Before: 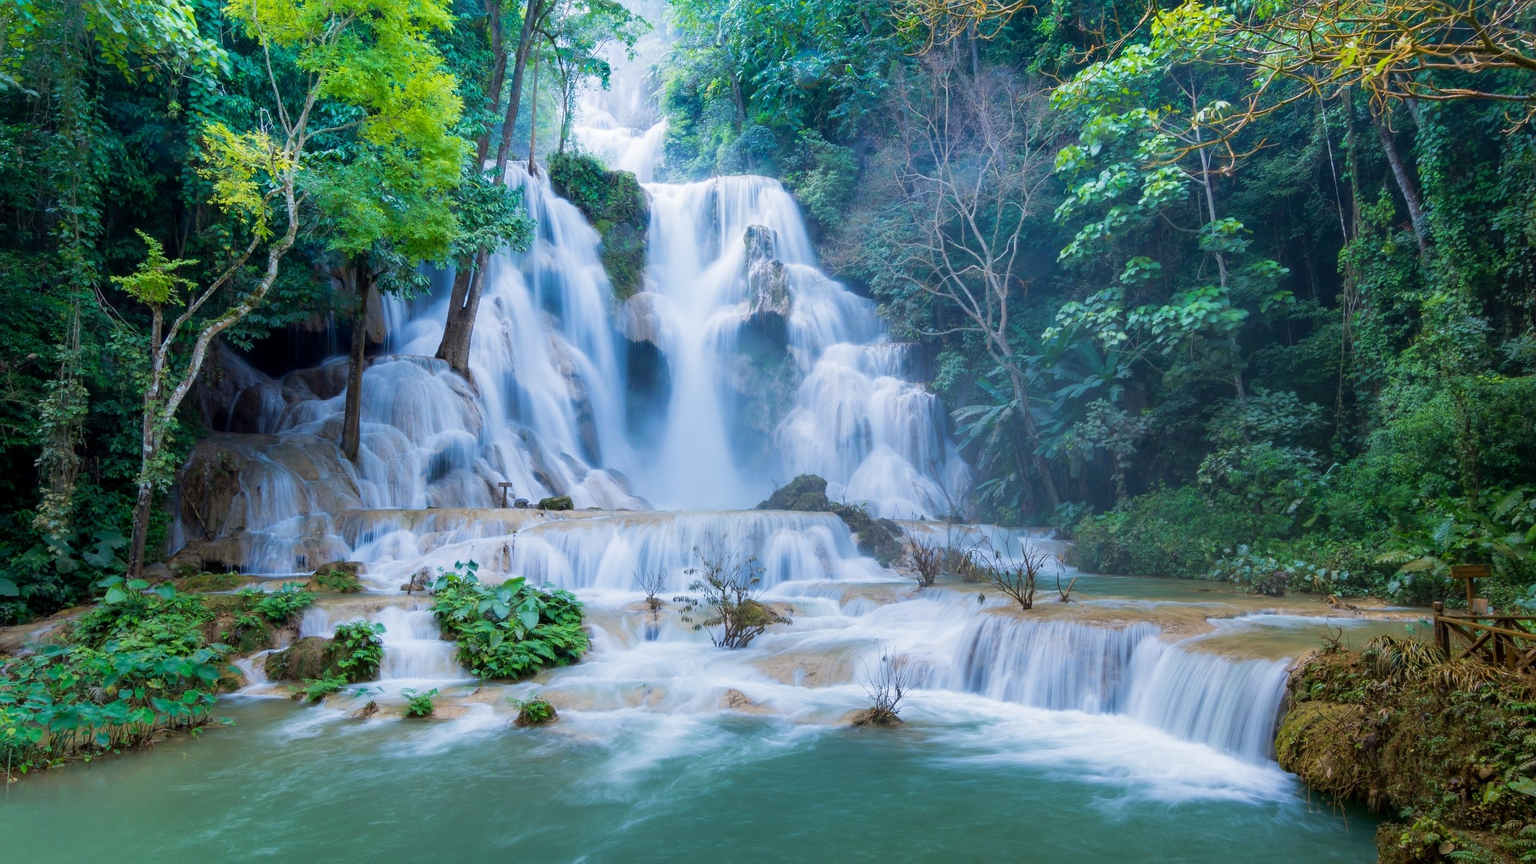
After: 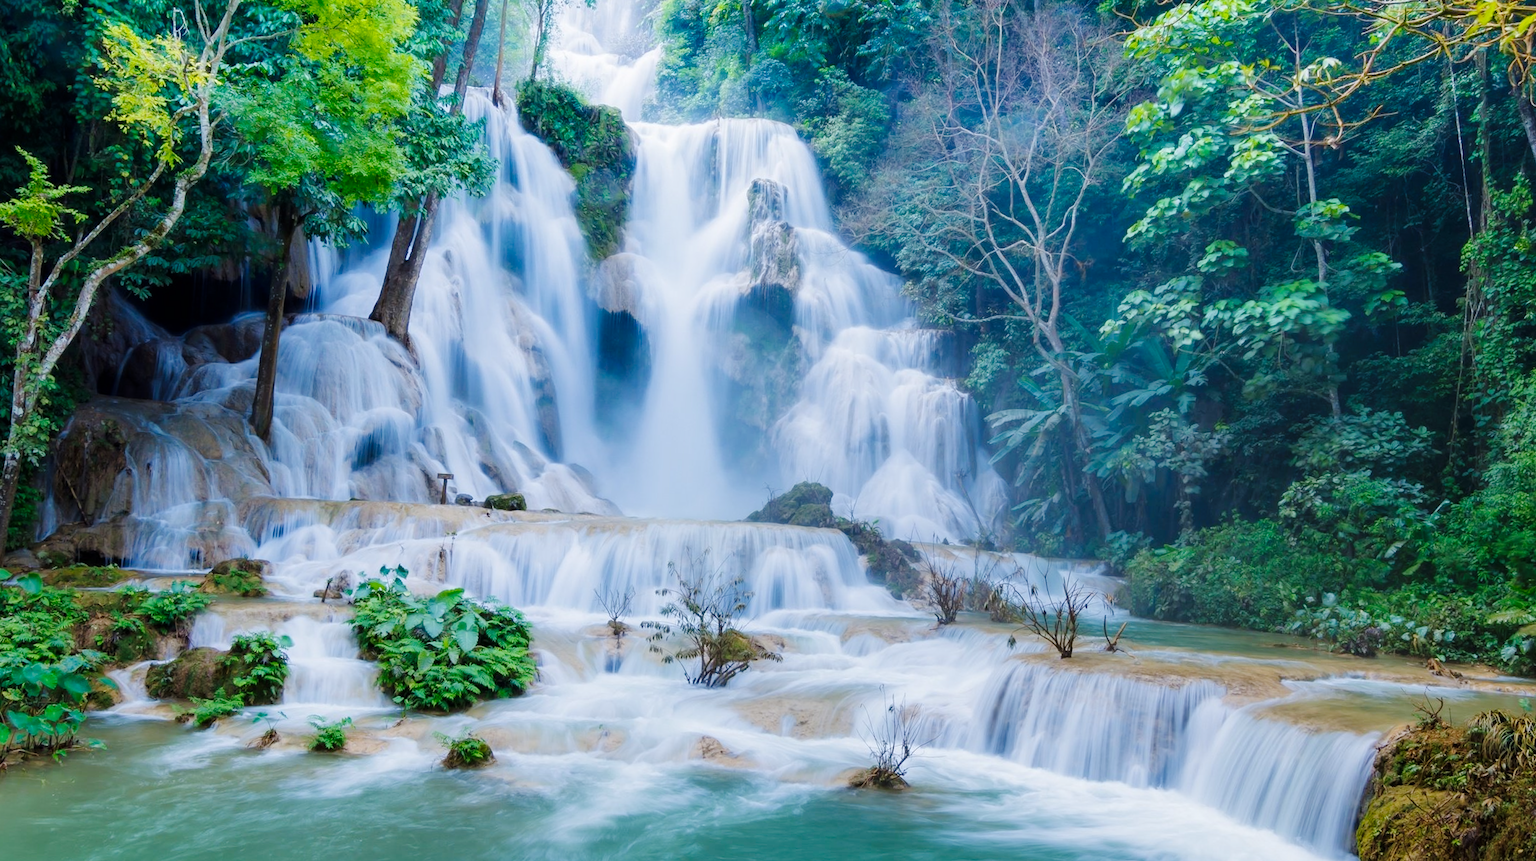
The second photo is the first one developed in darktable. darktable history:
shadows and highlights: shadows 25.64, highlights -23.23
tone curve: curves: ch0 [(0, 0) (0.033, 0.016) (0.171, 0.127) (0.33, 0.331) (0.432, 0.475) (0.601, 0.665) (0.843, 0.876) (1, 1)]; ch1 [(0, 0) (0.339, 0.349) (0.445, 0.42) (0.476, 0.47) (0.501, 0.499) (0.516, 0.525) (0.548, 0.563) (0.584, 0.633) (0.728, 0.746) (1, 1)]; ch2 [(0, 0) (0.327, 0.324) (0.417, 0.44) (0.46, 0.453) (0.502, 0.498) (0.517, 0.524) (0.53, 0.554) (0.579, 0.599) (0.745, 0.704) (1, 1)], preserve colors none
crop and rotate: angle -2.88°, left 5.055%, top 5.199%, right 4.614%, bottom 4.695%
